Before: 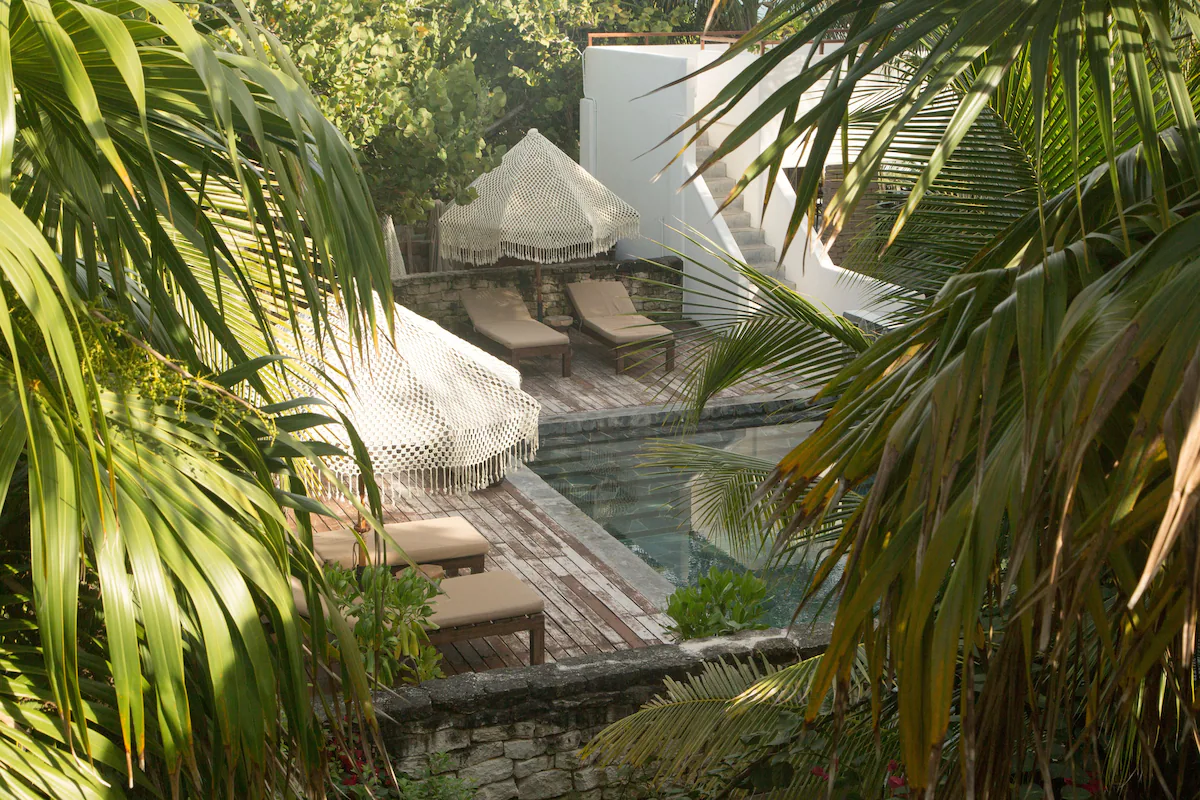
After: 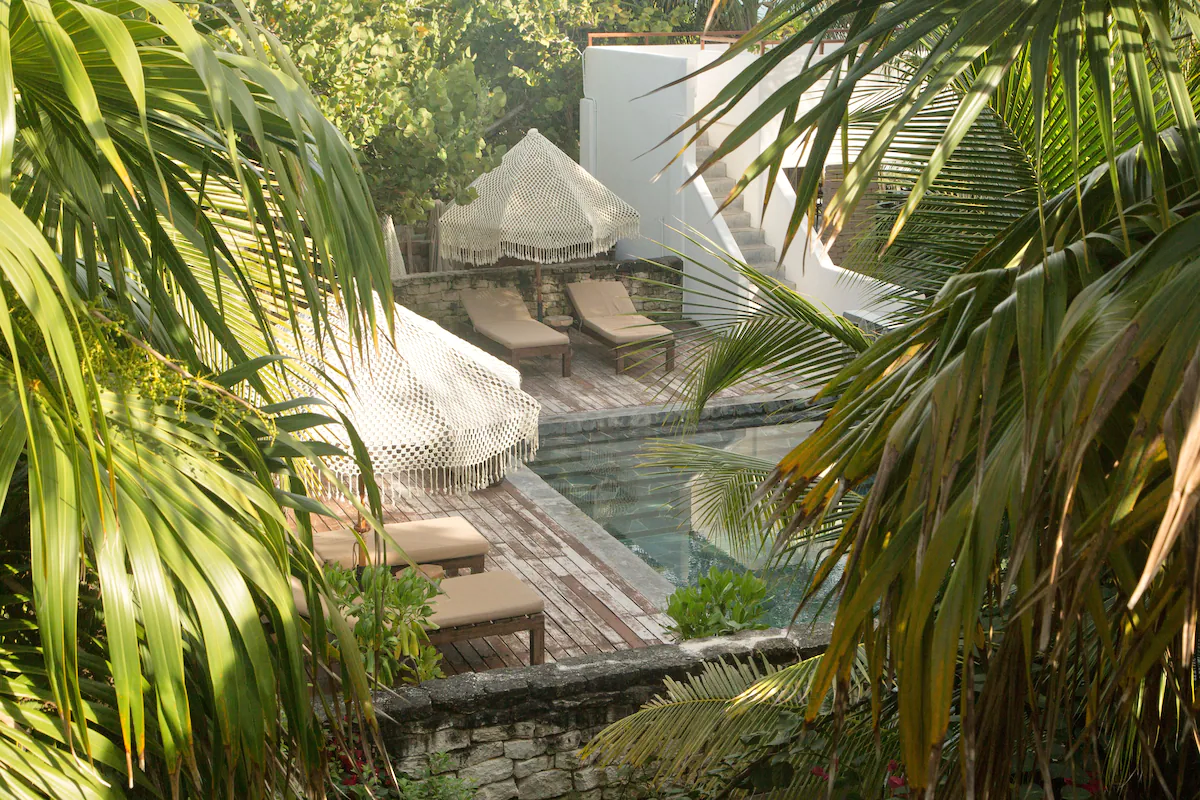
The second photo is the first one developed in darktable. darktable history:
tone equalizer: -8 EV 0.001 EV, -7 EV -0.004 EV, -6 EV 0.009 EV, -5 EV 0.032 EV, -4 EV 0.276 EV, -3 EV 0.644 EV, -2 EV 0.584 EV, -1 EV 0.187 EV, +0 EV 0.024 EV
